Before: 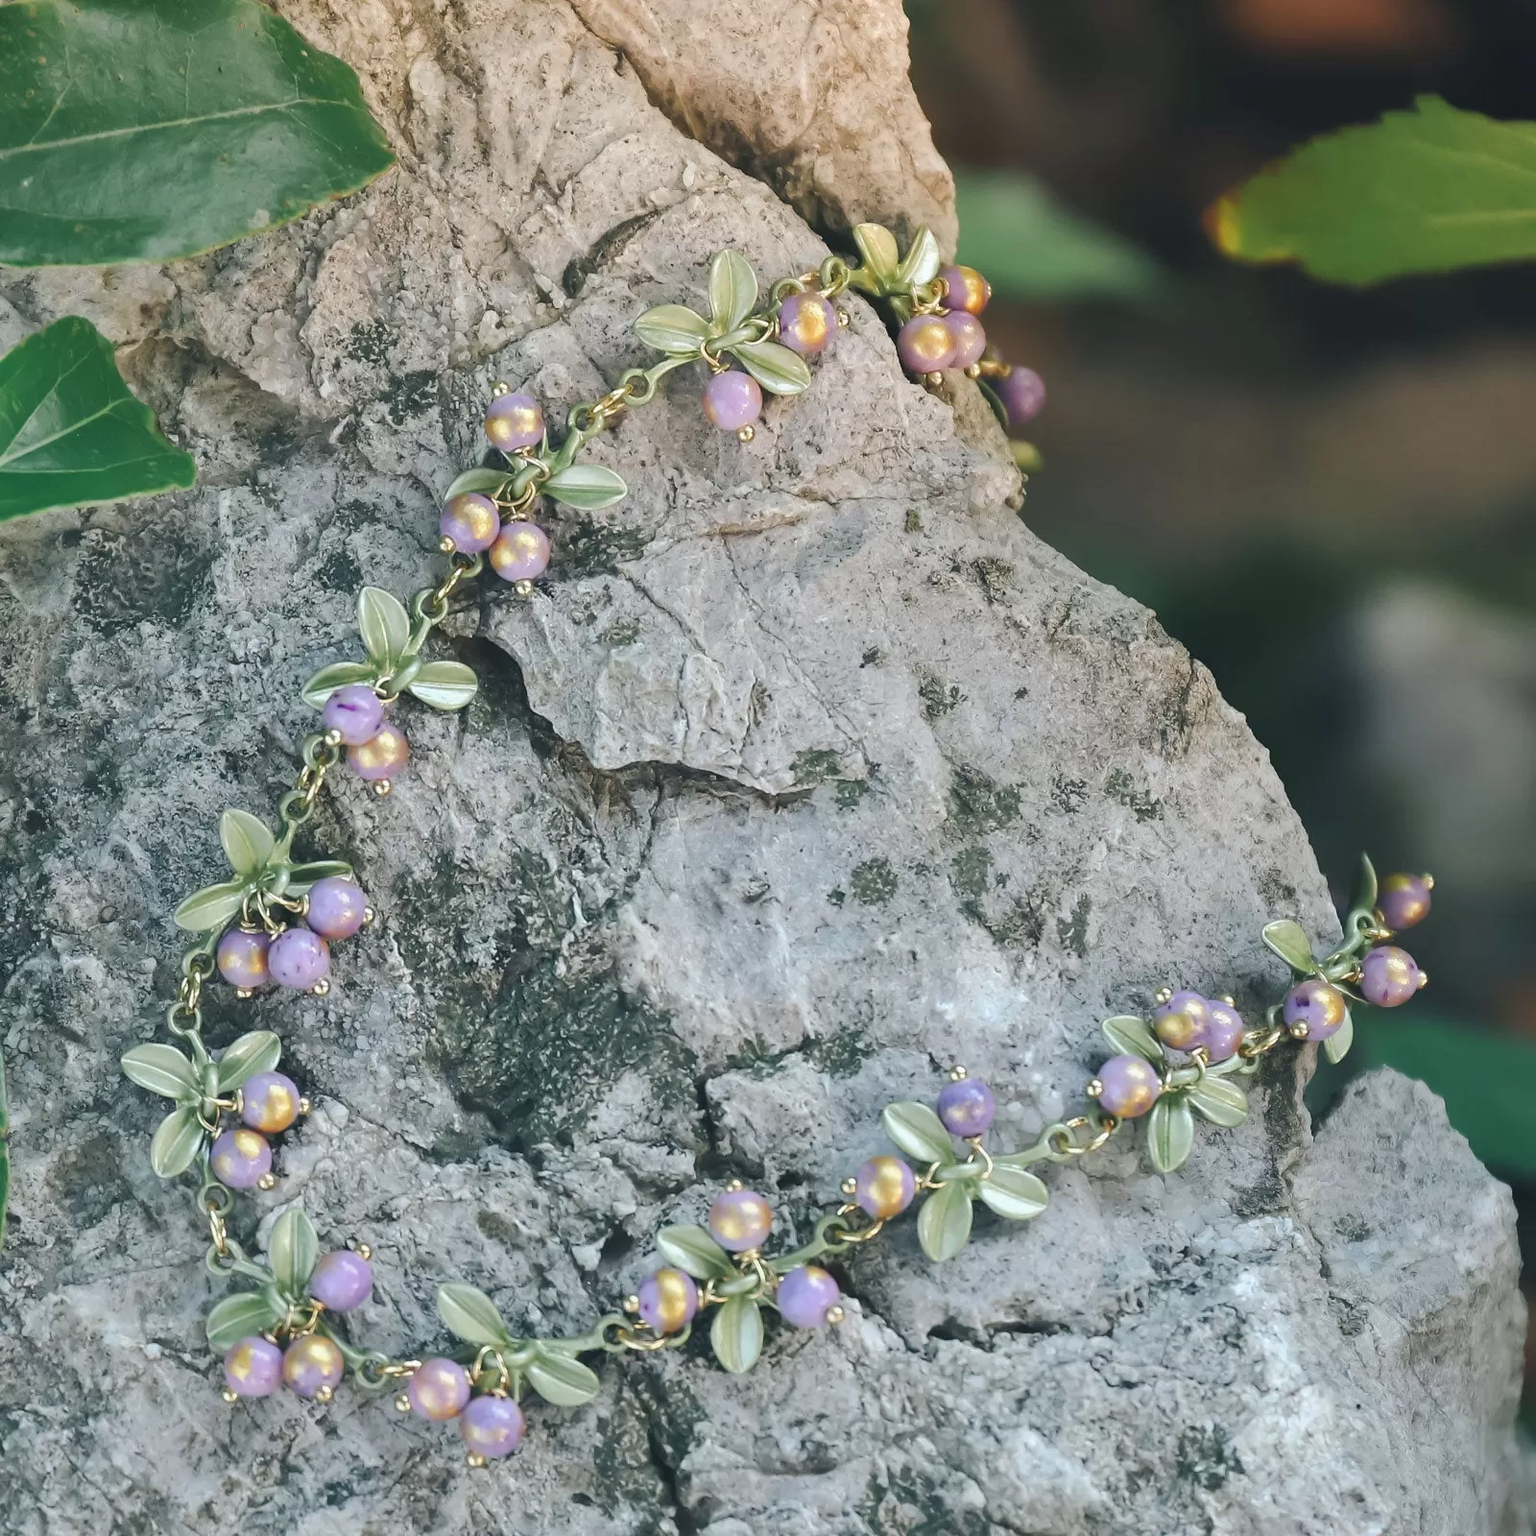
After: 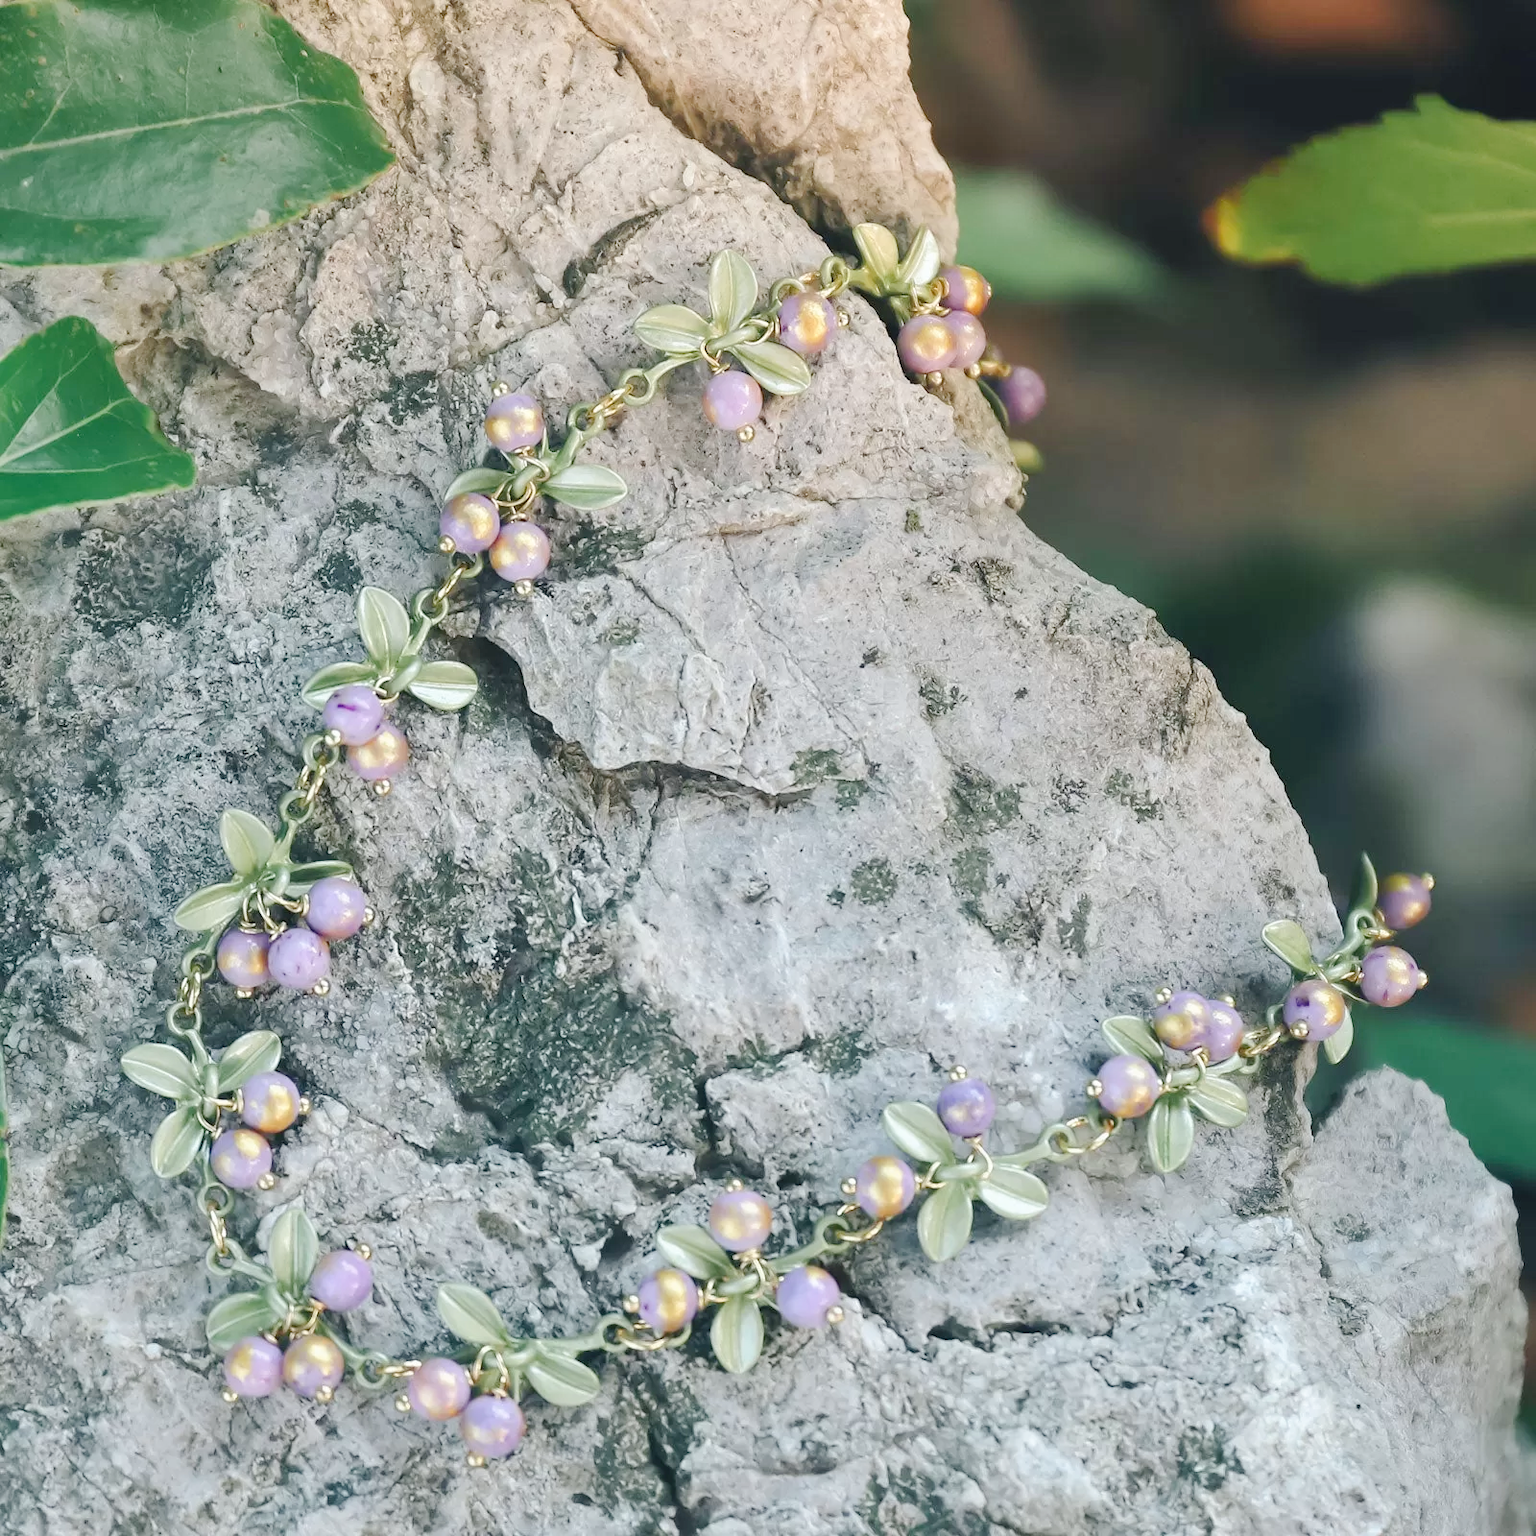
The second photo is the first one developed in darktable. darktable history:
tone curve: curves: ch0 [(0, 0) (0.051, 0.047) (0.102, 0.099) (0.228, 0.275) (0.432, 0.535) (0.695, 0.778) (0.908, 0.946) (1, 1)]; ch1 [(0, 0) (0.339, 0.298) (0.402, 0.363) (0.453, 0.421) (0.483, 0.469) (0.494, 0.493) (0.504, 0.501) (0.527, 0.538) (0.563, 0.595) (0.597, 0.632) (1, 1)]; ch2 [(0, 0) (0.48, 0.48) (0.504, 0.5) (0.539, 0.554) (0.59, 0.63) (0.642, 0.684) (0.824, 0.815) (1, 1)], preserve colors none
